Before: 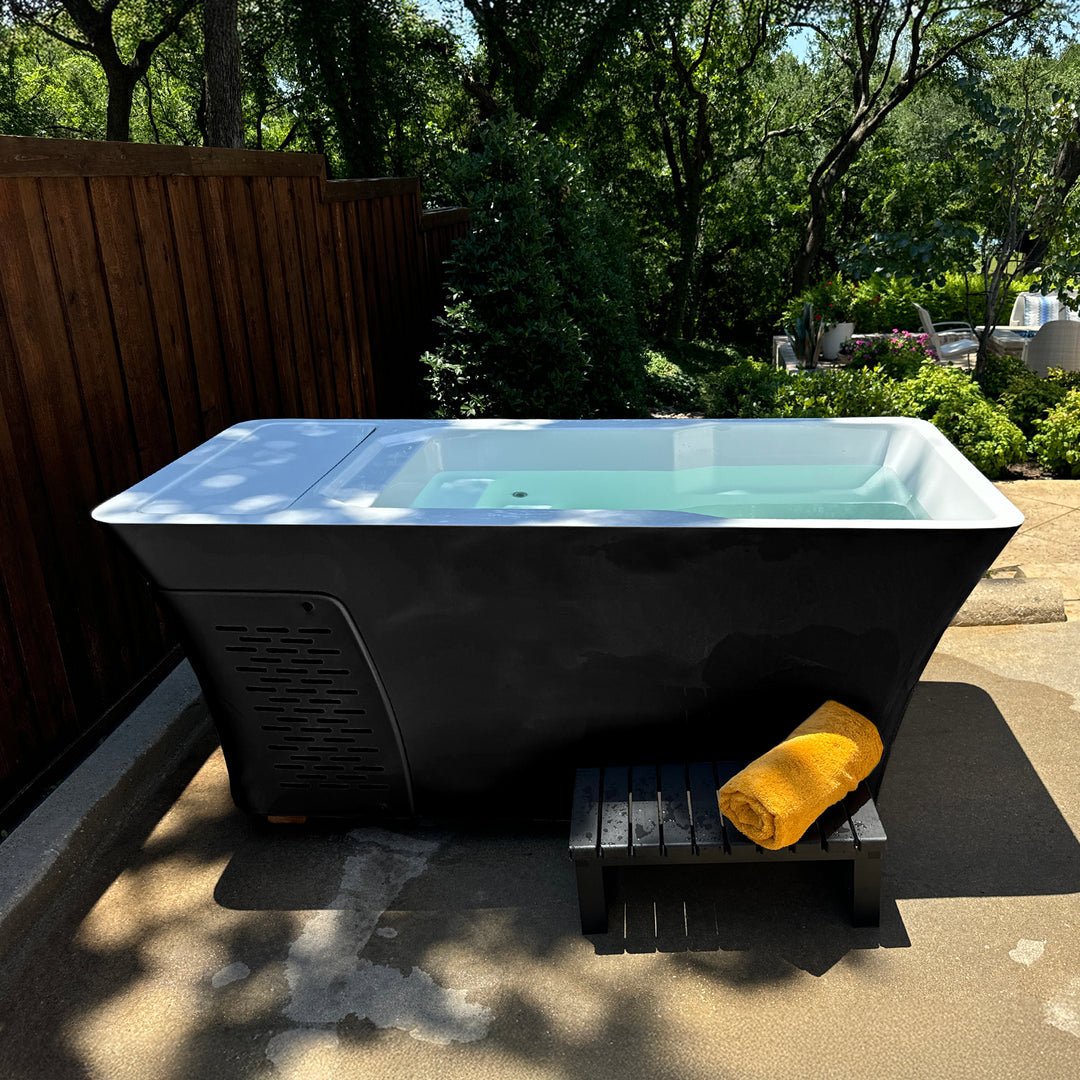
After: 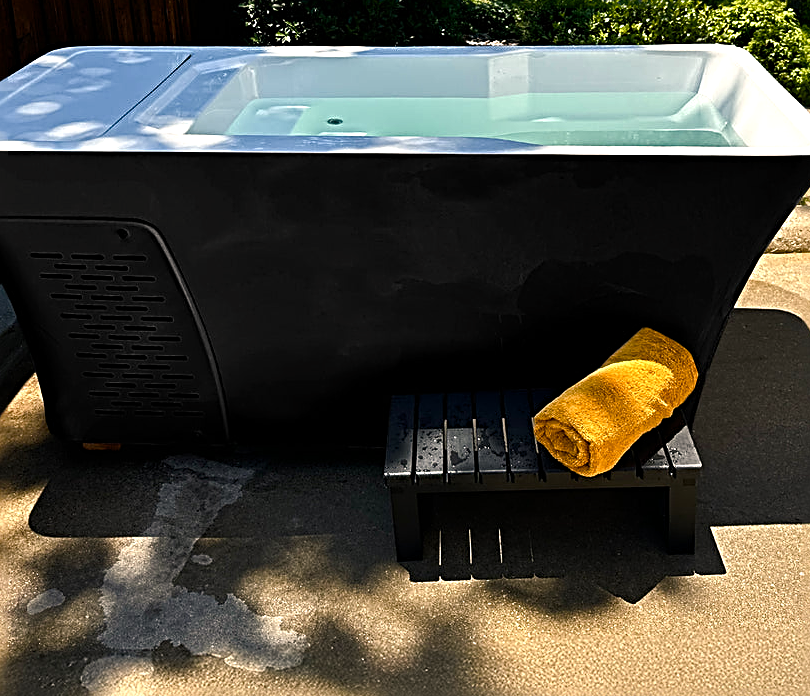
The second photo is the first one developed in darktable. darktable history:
sharpen: radius 3.014, amount 0.757
exposure: exposure -0.157 EV, compensate highlight preservation false
color balance rgb: highlights gain › chroma 2.988%, highlights gain › hue 60.28°, linear chroma grading › global chroma 0.57%, perceptual saturation grading › global saturation 0.956%, perceptual saturation grading › highlights -16.993%, perceptual saturation grading › mid-tones 33.541%, perceptual saturation grading › shadows 50.341%, perceptual brilliance grading › global brilliance 14.871%, perceptual brilliance grading › shadows -34.675%
crop and rotate: left 17.264%, top 34.666%, right 7.673%, bottom 0.876%
